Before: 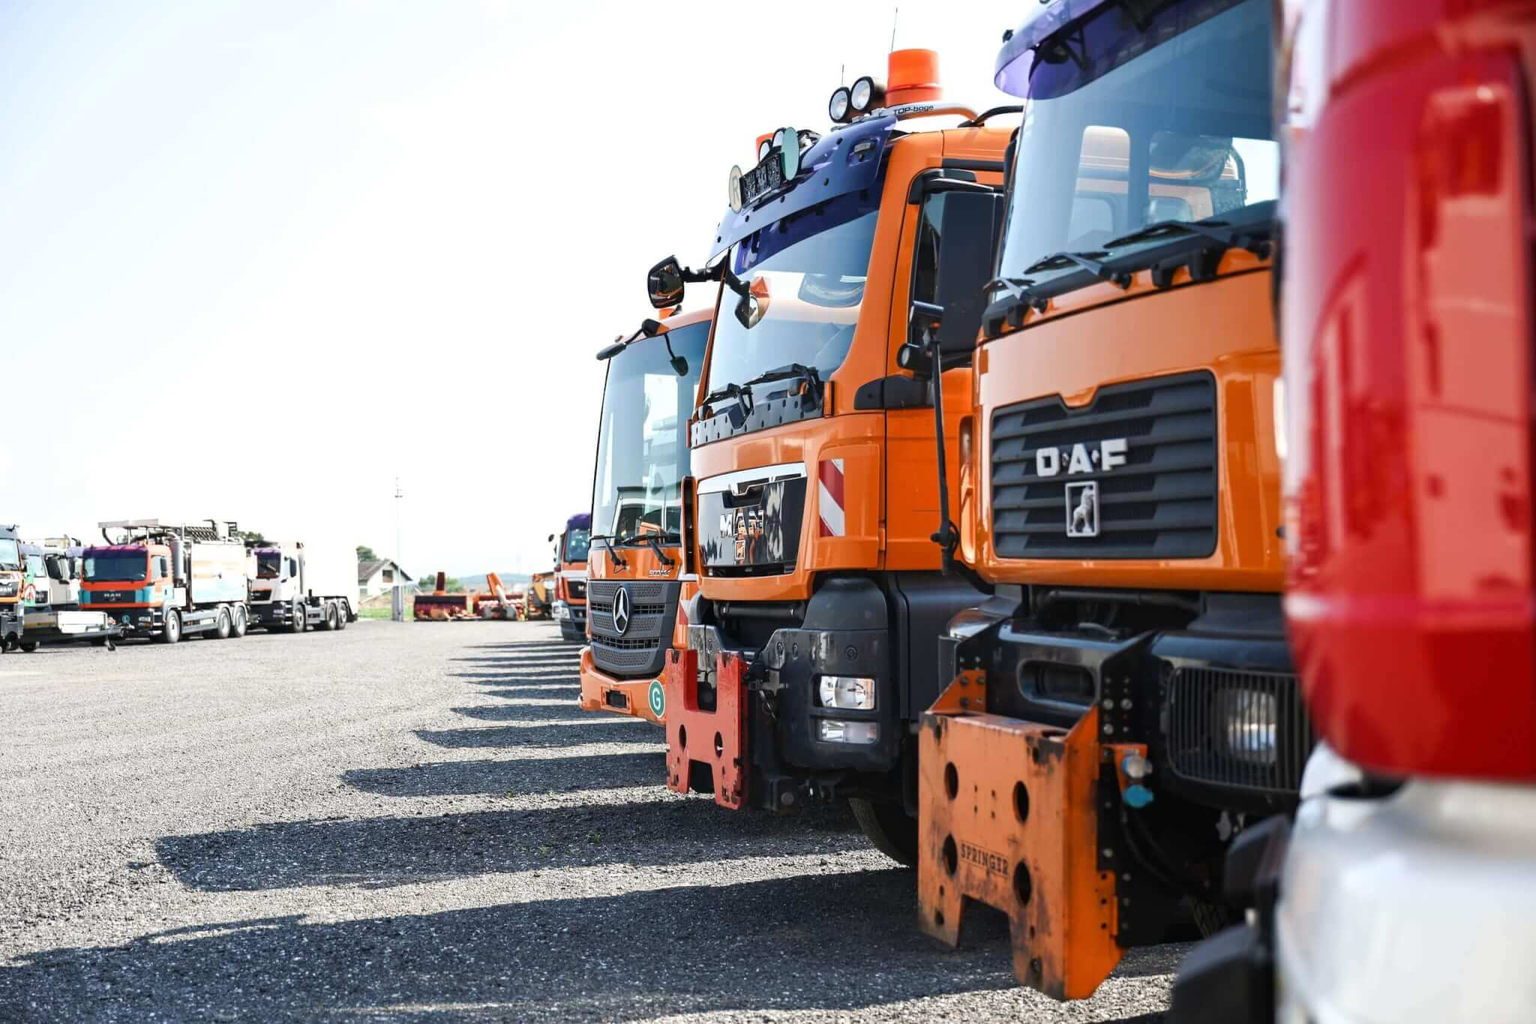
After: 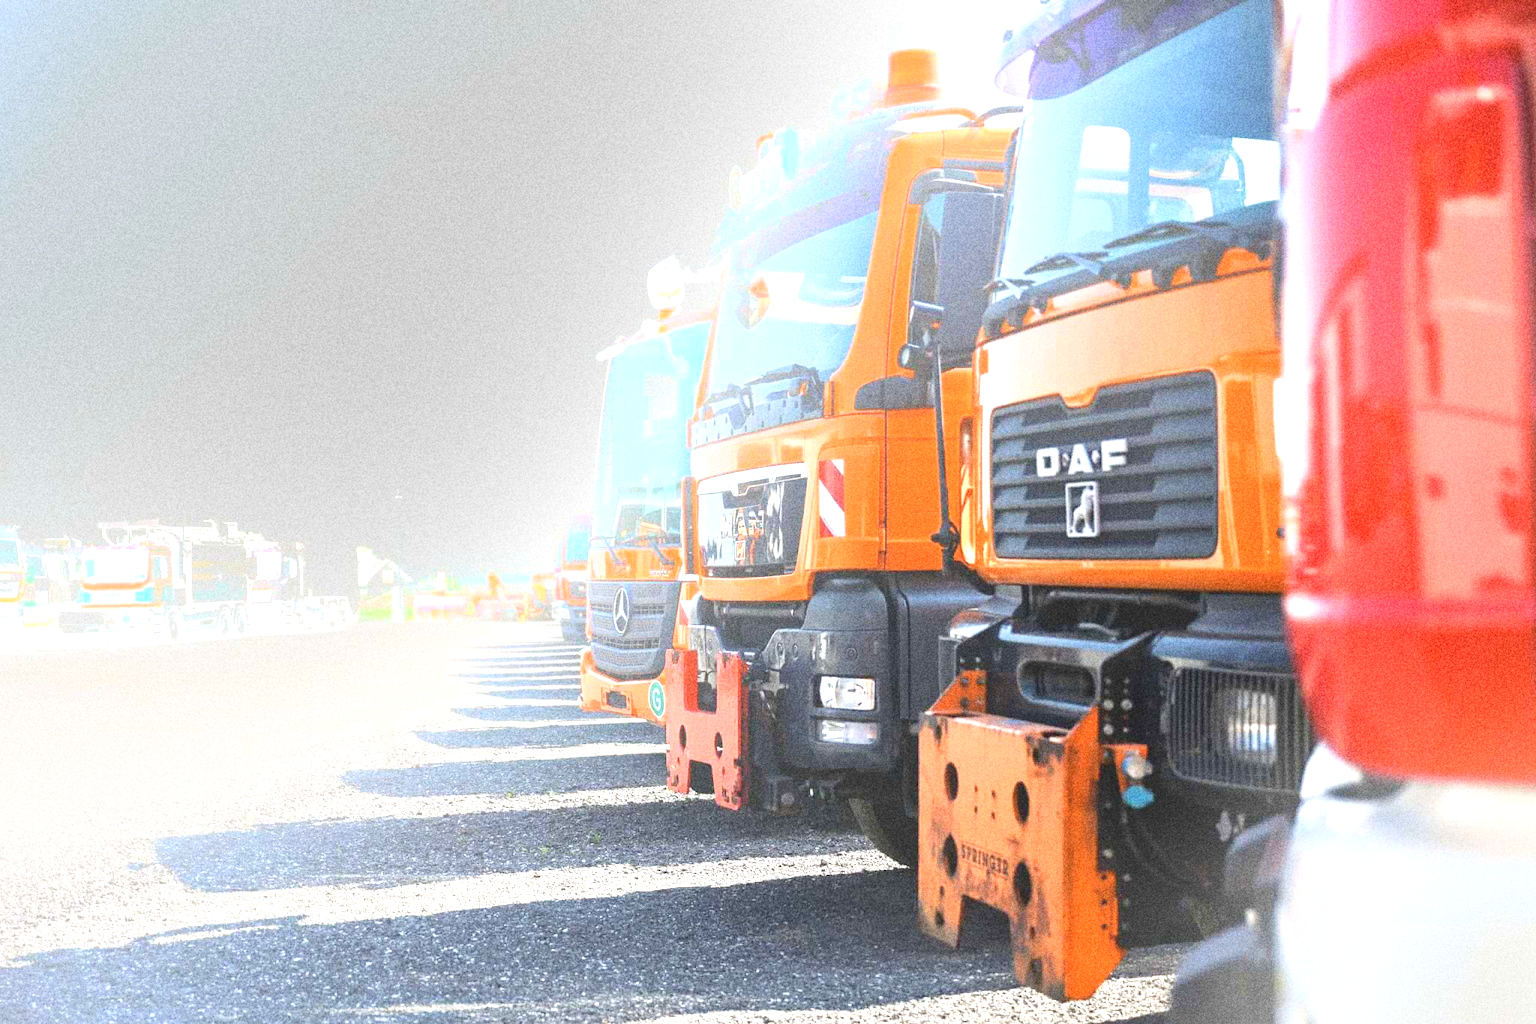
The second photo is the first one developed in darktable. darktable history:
bloom: size 40%
exposure: exposure 1 EV, compensate highlight preservation false
local contrast: mode bilateral grid, contrast 25, coarseness 60, detail 151%, midtone range 0.2
grain: coarseness 14.49 ISO, strength 48.04%, mid-tones bias 35%
